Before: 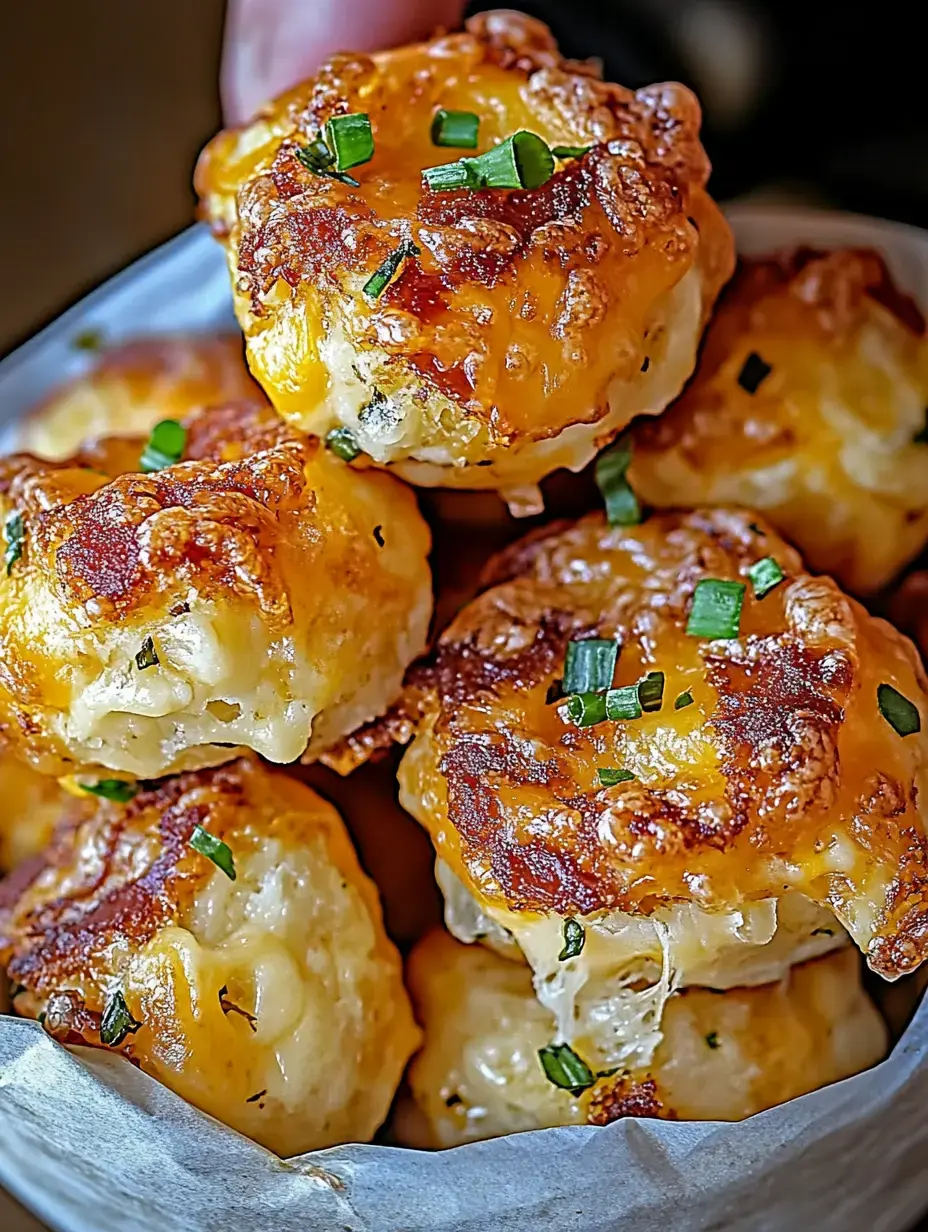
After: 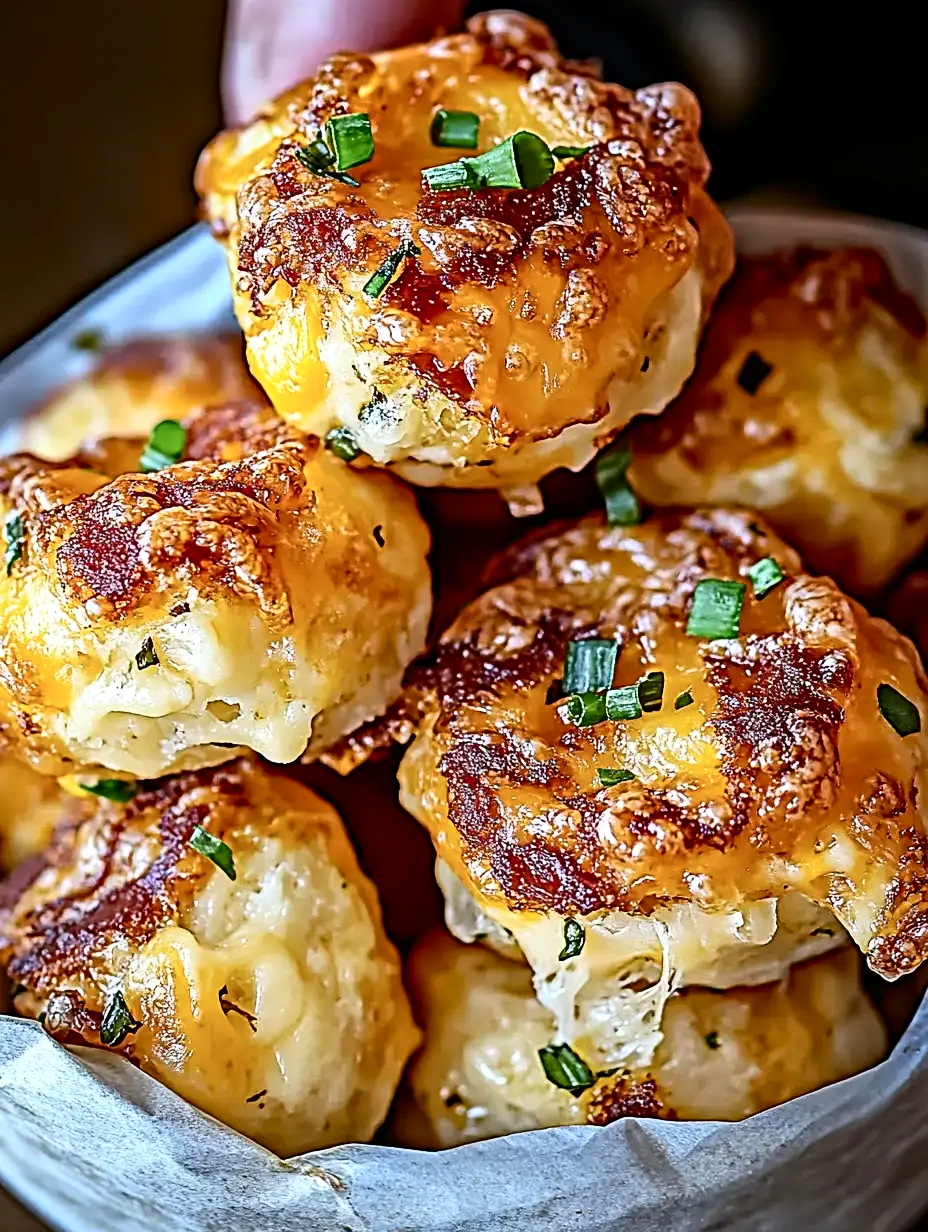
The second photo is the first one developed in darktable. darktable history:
contrast brightness saturation: contrast 0.296
exposure: exposure 0.135 EV, compensate exposure bias true, compensate highlight preservation false
